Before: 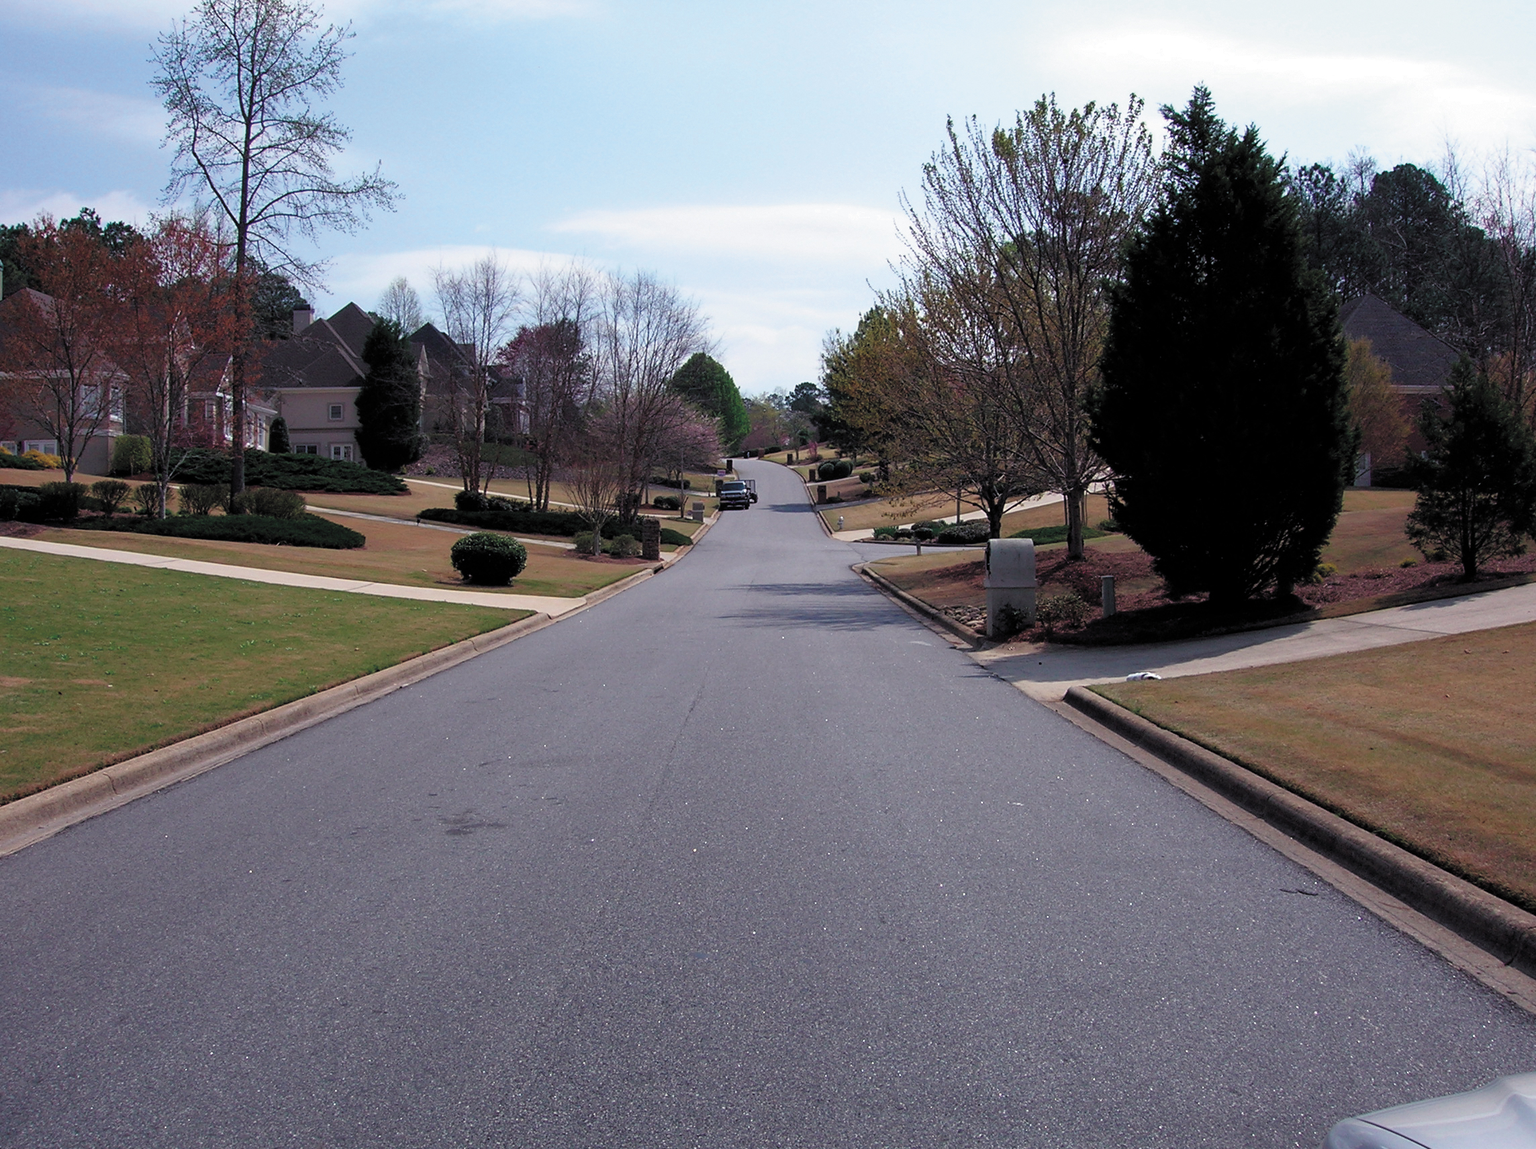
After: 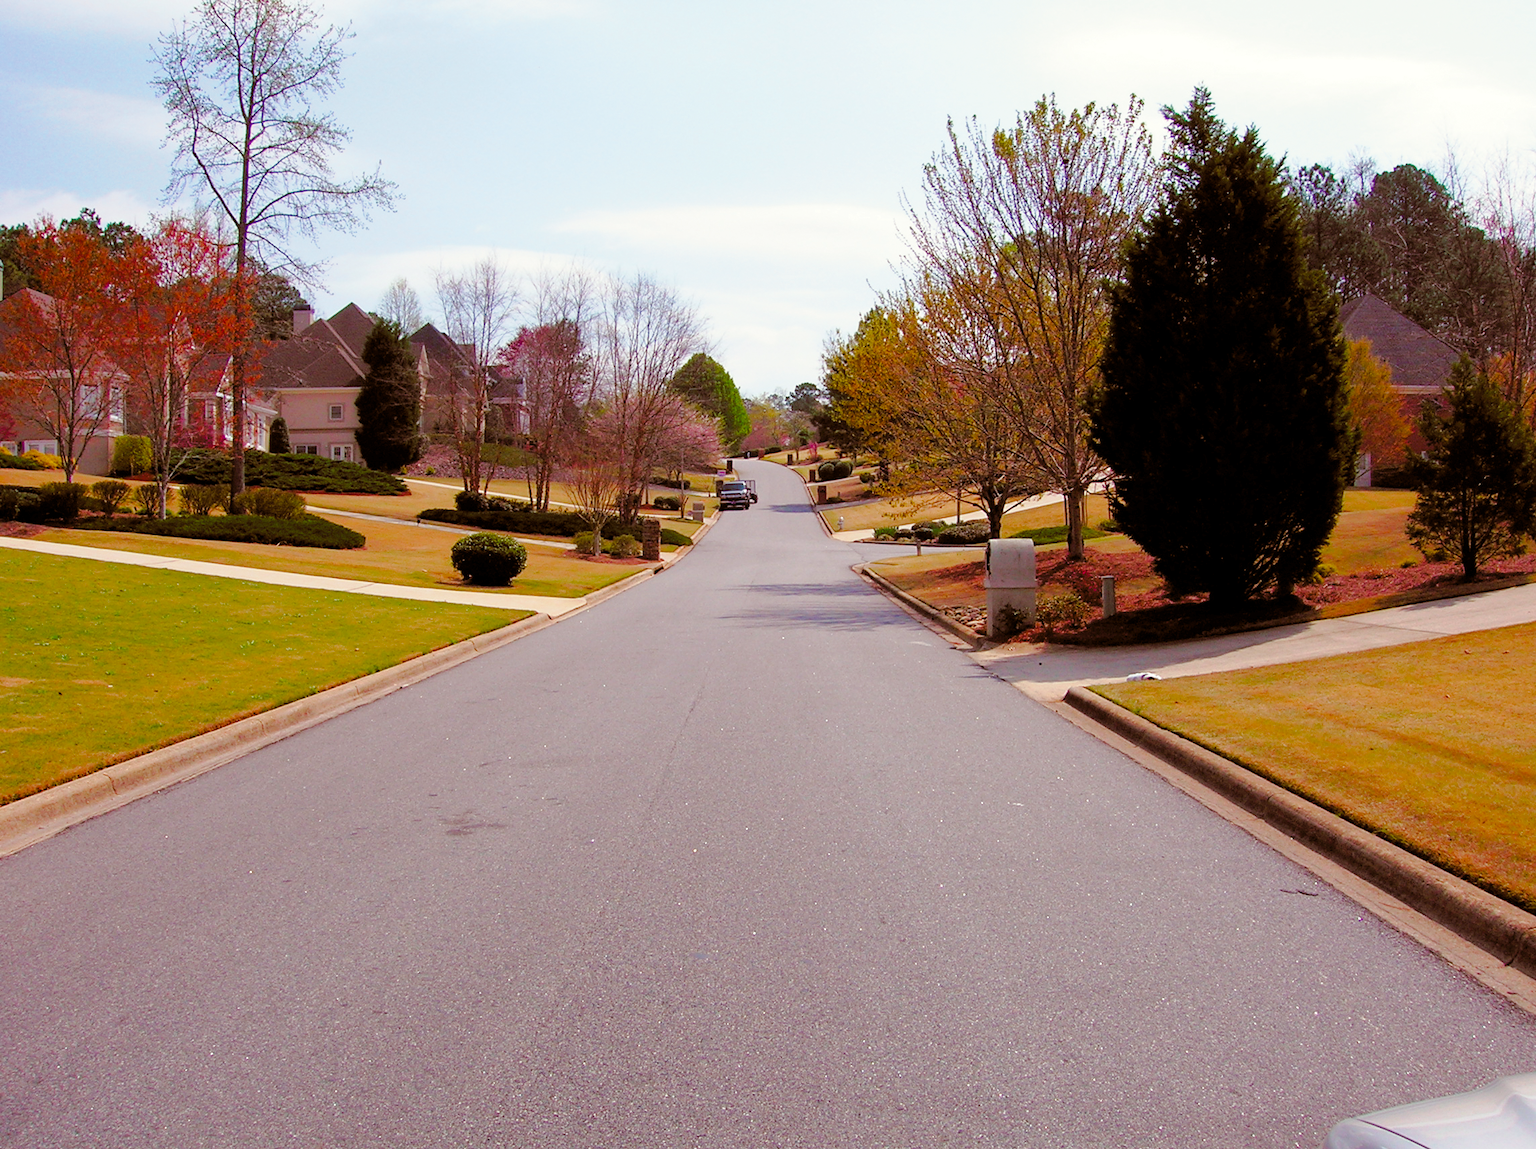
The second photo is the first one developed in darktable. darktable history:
color balance rgb: power › luminance 9.97%, power › chroma 2.818%, power › hue 58.48°, linear chroma grading › global chroma 9.906%, perceptual saturation grading › global saturation 20%, perceptual saturation grading › highlights -25.778%, perceptual saturation grading › shadows 49.443%, perceptual brilliance grading › global brilliance 2.872%, perceptual brilliance grading › highlights -2.949%, perceptual brilliance grading › shadows 2.738%
tone curve: curves: ch0 [(0, 0) (0.003, 0.004) (0.011, 0.015) (0.025, 0.033) (0.044, 0.058) (0.069, 0.091) (0.1, 0.131) (0.136, 0.178) (0.177, 0.232) (0.224, 0.294) (0.277, 0.362) (0.335, 0.434) (0.399, 0.512) (0.468, 0.582) (0.543, 0.646) (0.623, 0.713) (0.709, 0.783) (0.801, 0.876) (0.898, 0.938) (1, 1)], preserve colors none
